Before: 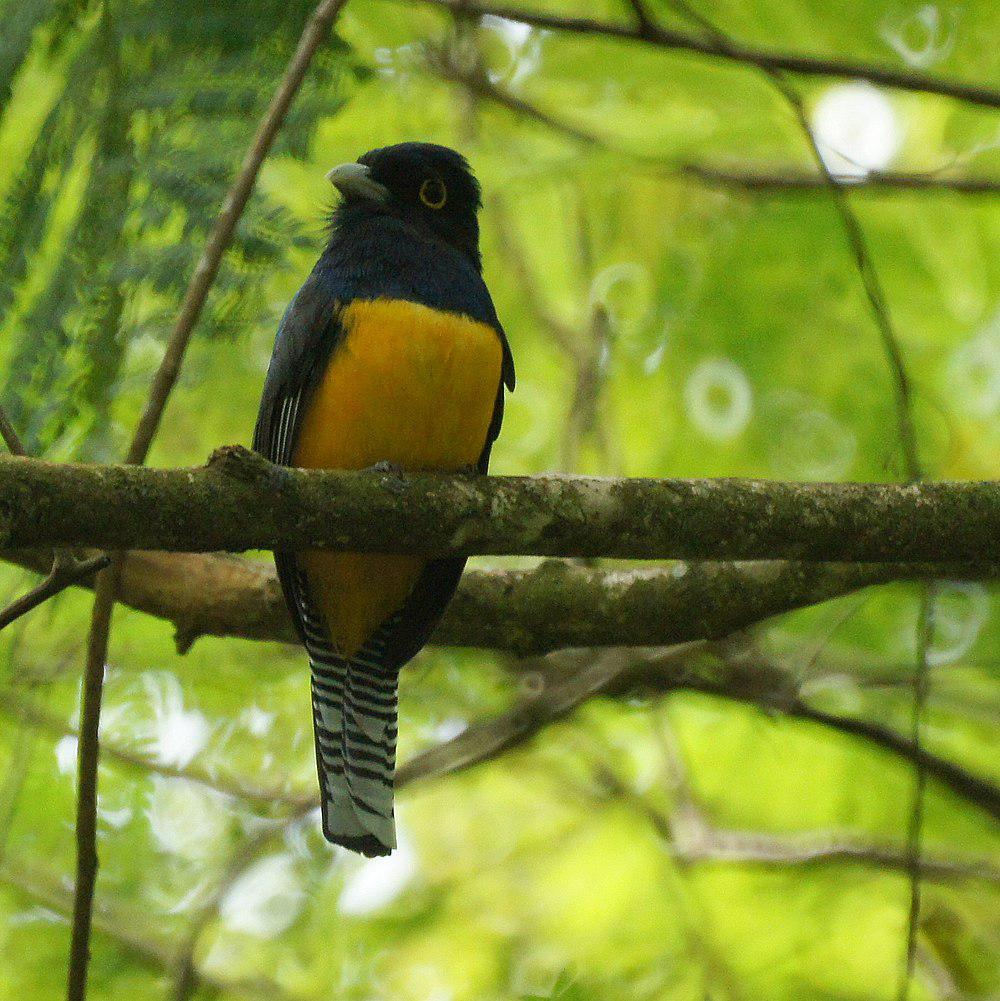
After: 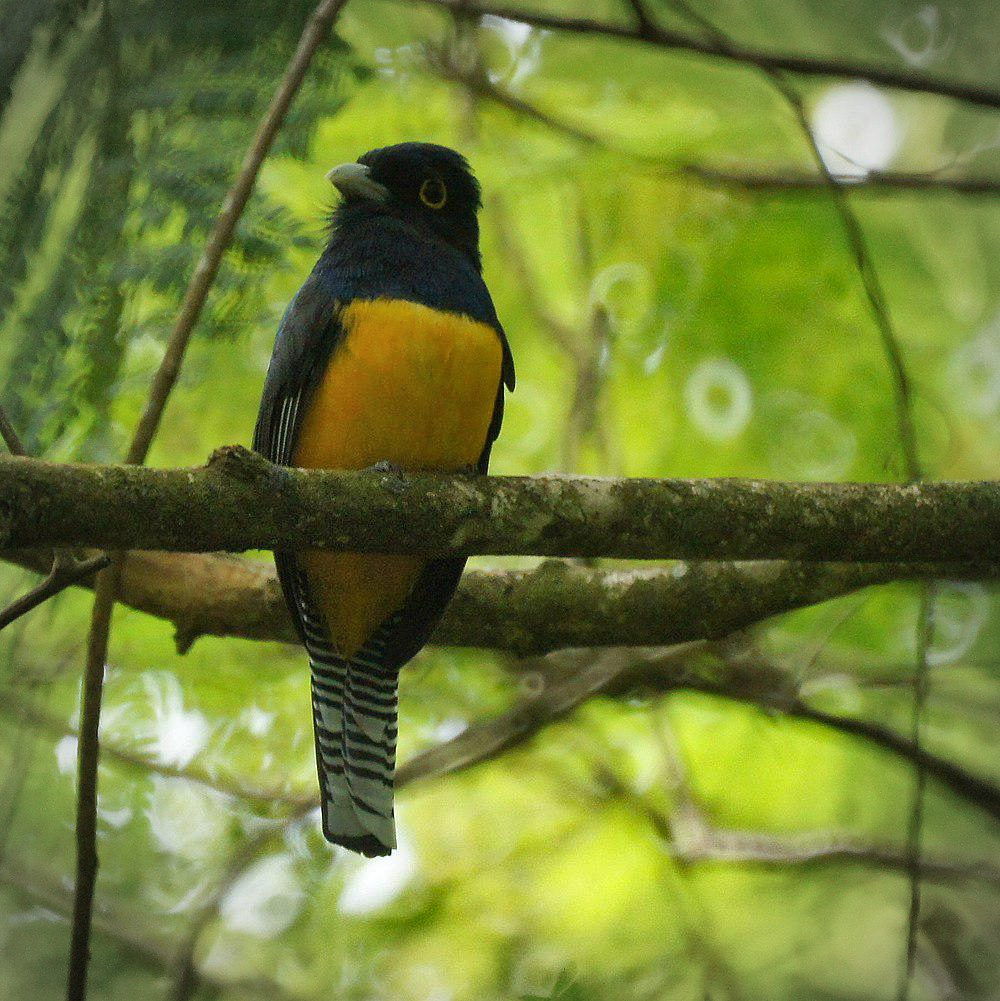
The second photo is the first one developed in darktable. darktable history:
vignetting: unbound false
shadows and highlights: low approximation 0.01, soften with gaussian
